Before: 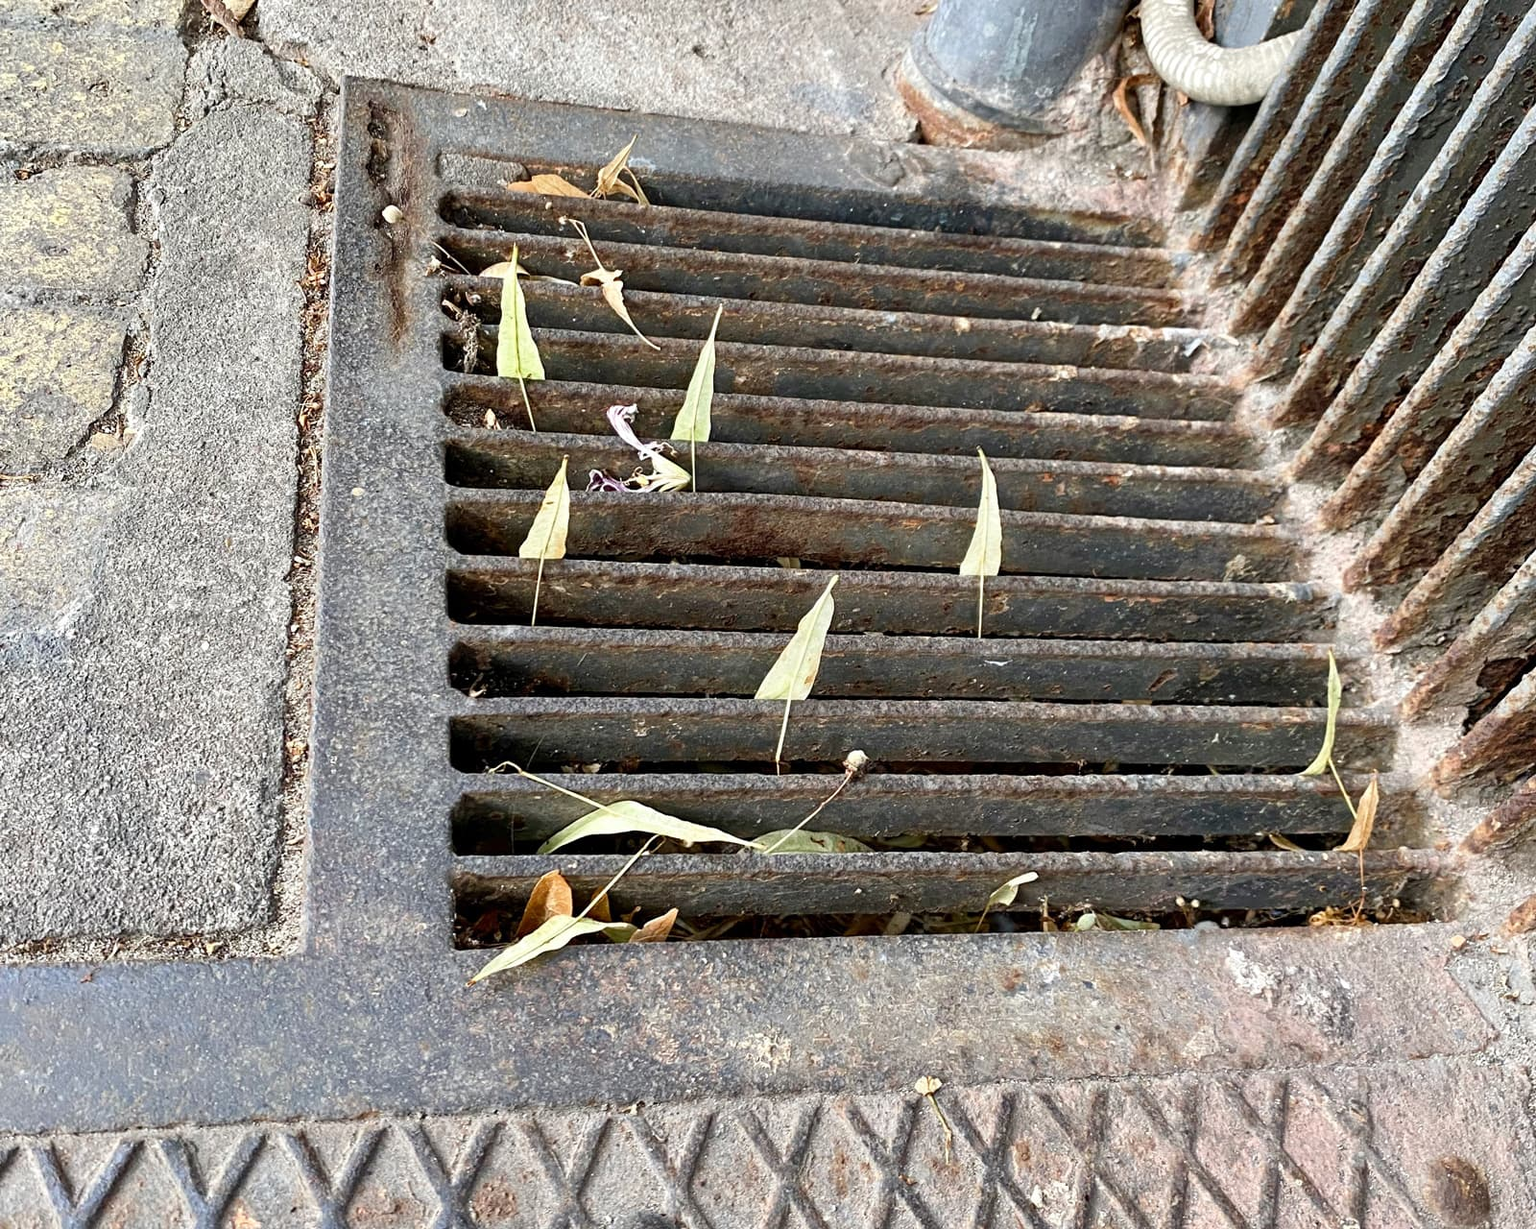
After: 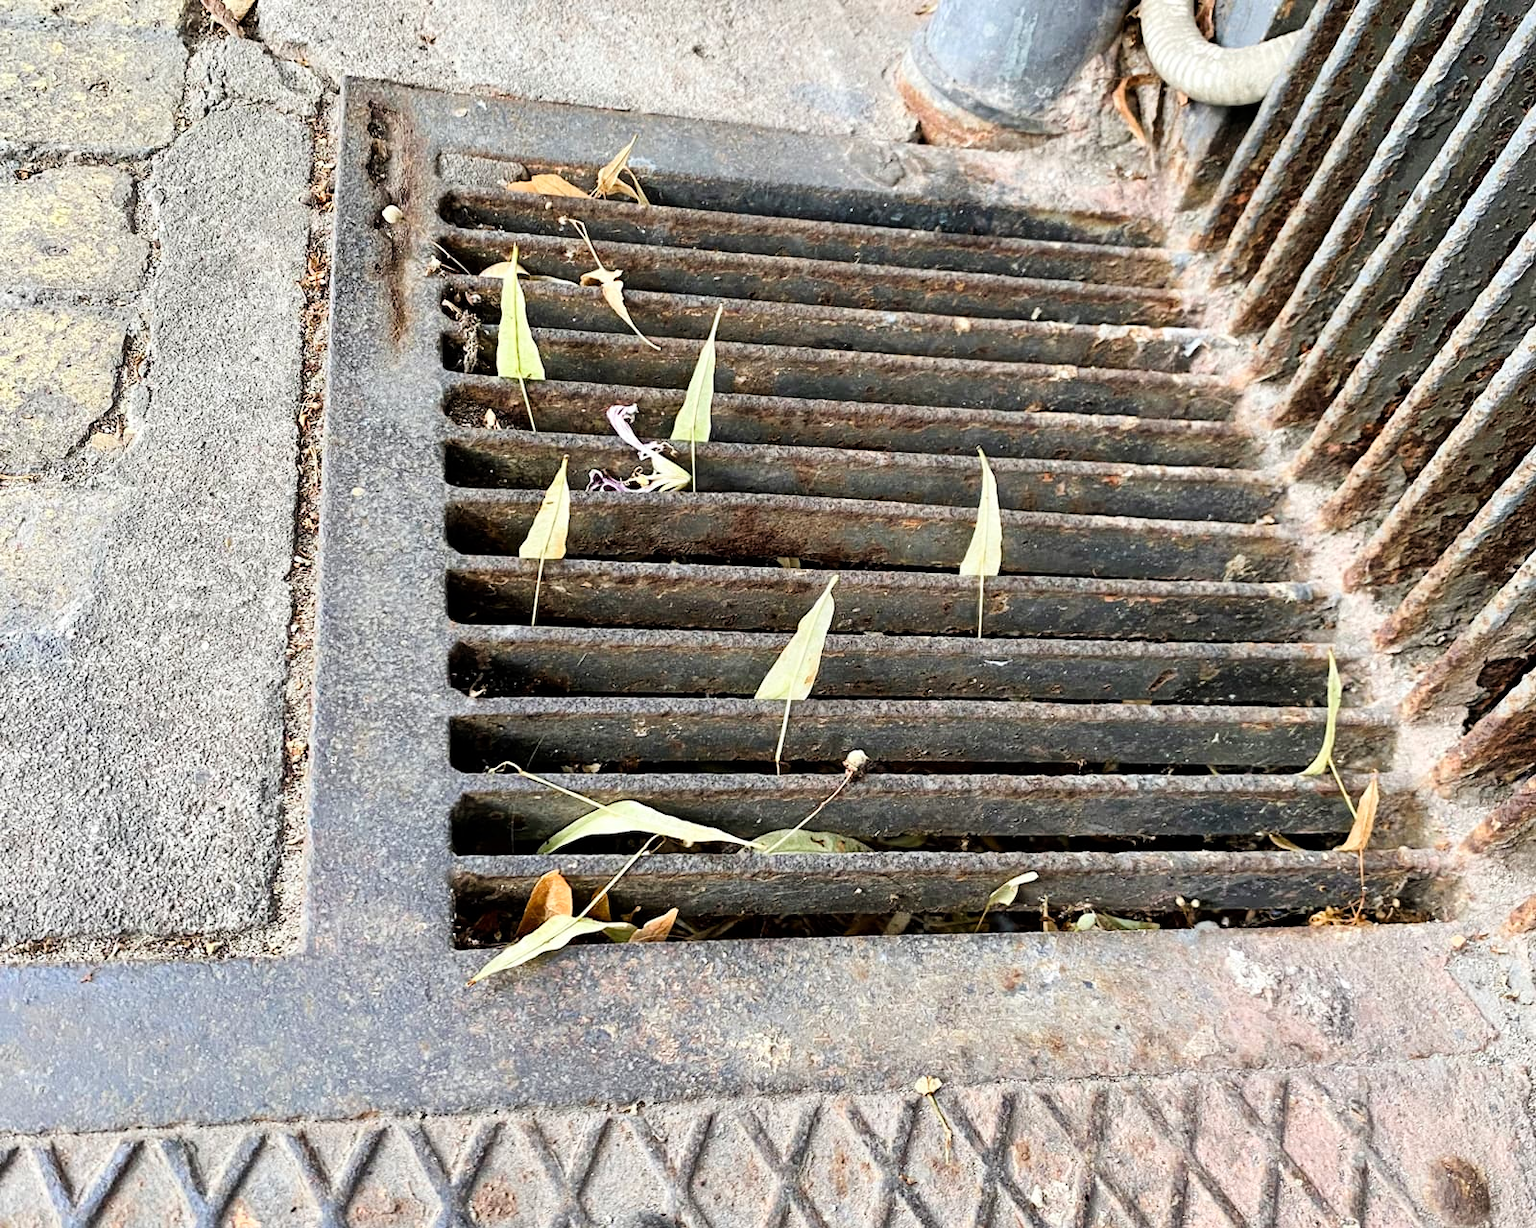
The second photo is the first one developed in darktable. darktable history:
tone curve: curves: ch0 [(0, 0) (0.004, 0.001) (0.133, 0.112) (0.325, 0.362) (0.832, 0.893) (1, 1)], color space Lab, linked channels, preserve colors none
color correction: highlights a* -0.182, highlights b* -0.124
